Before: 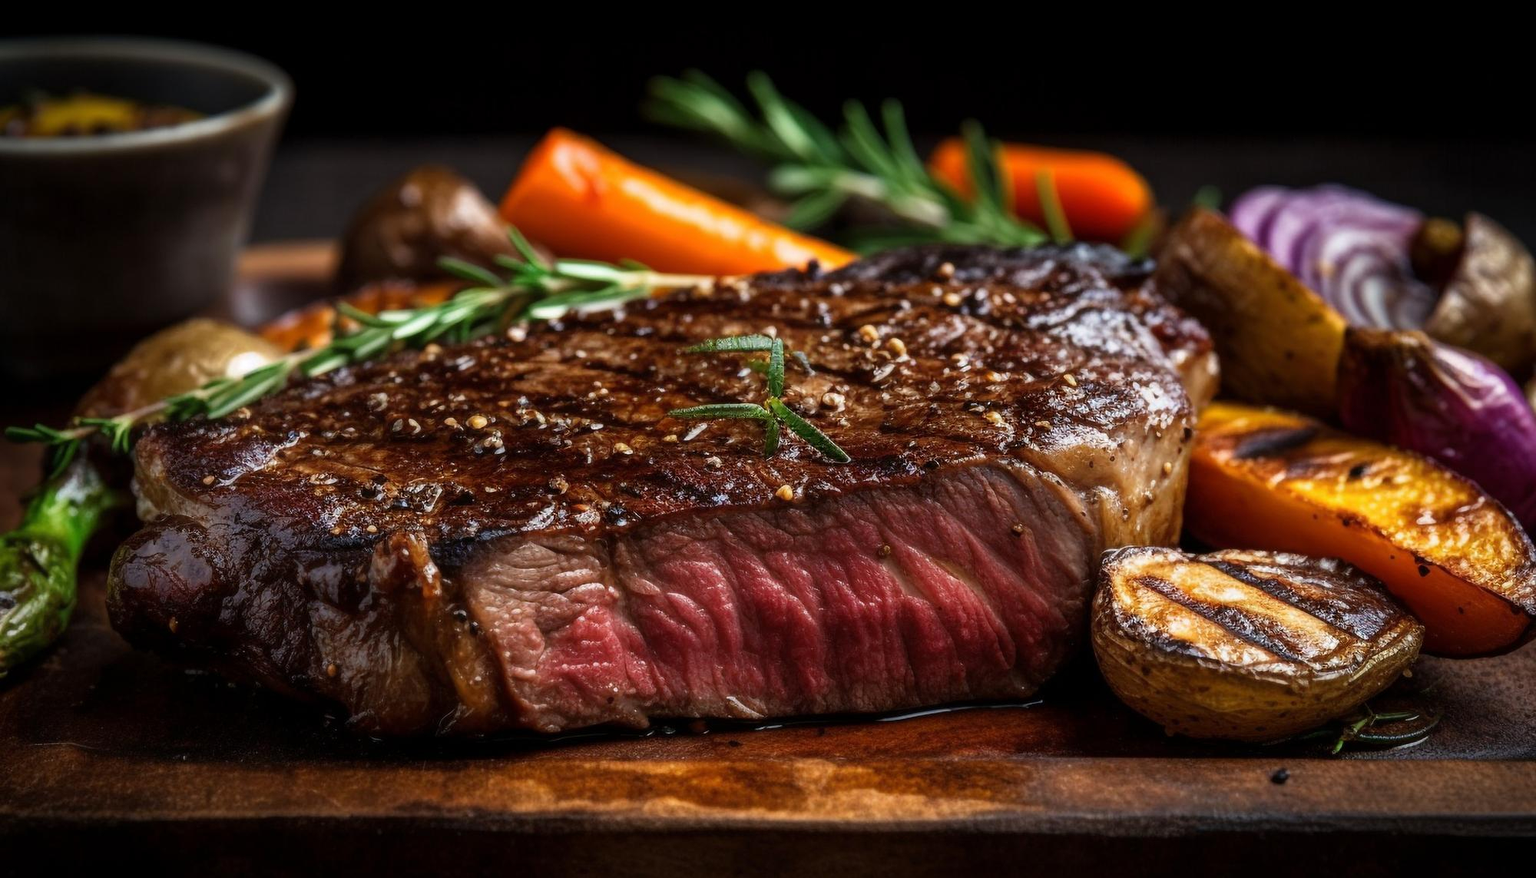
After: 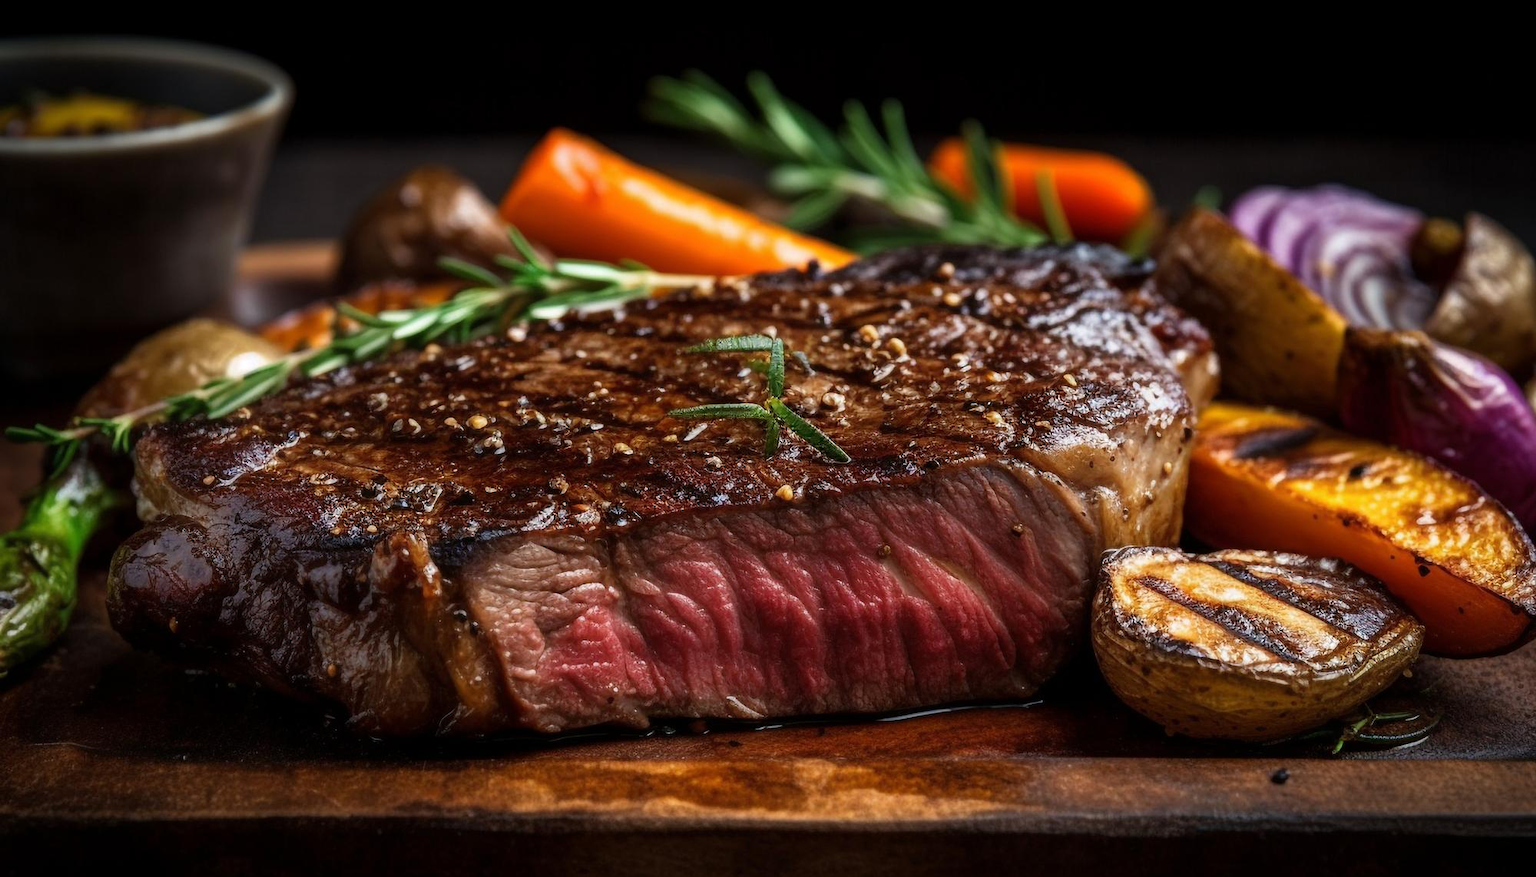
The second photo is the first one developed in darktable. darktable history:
tone equalizer: edges refinement/feathering 500, mask exposure compensation -1.57 EV, preserve details no
